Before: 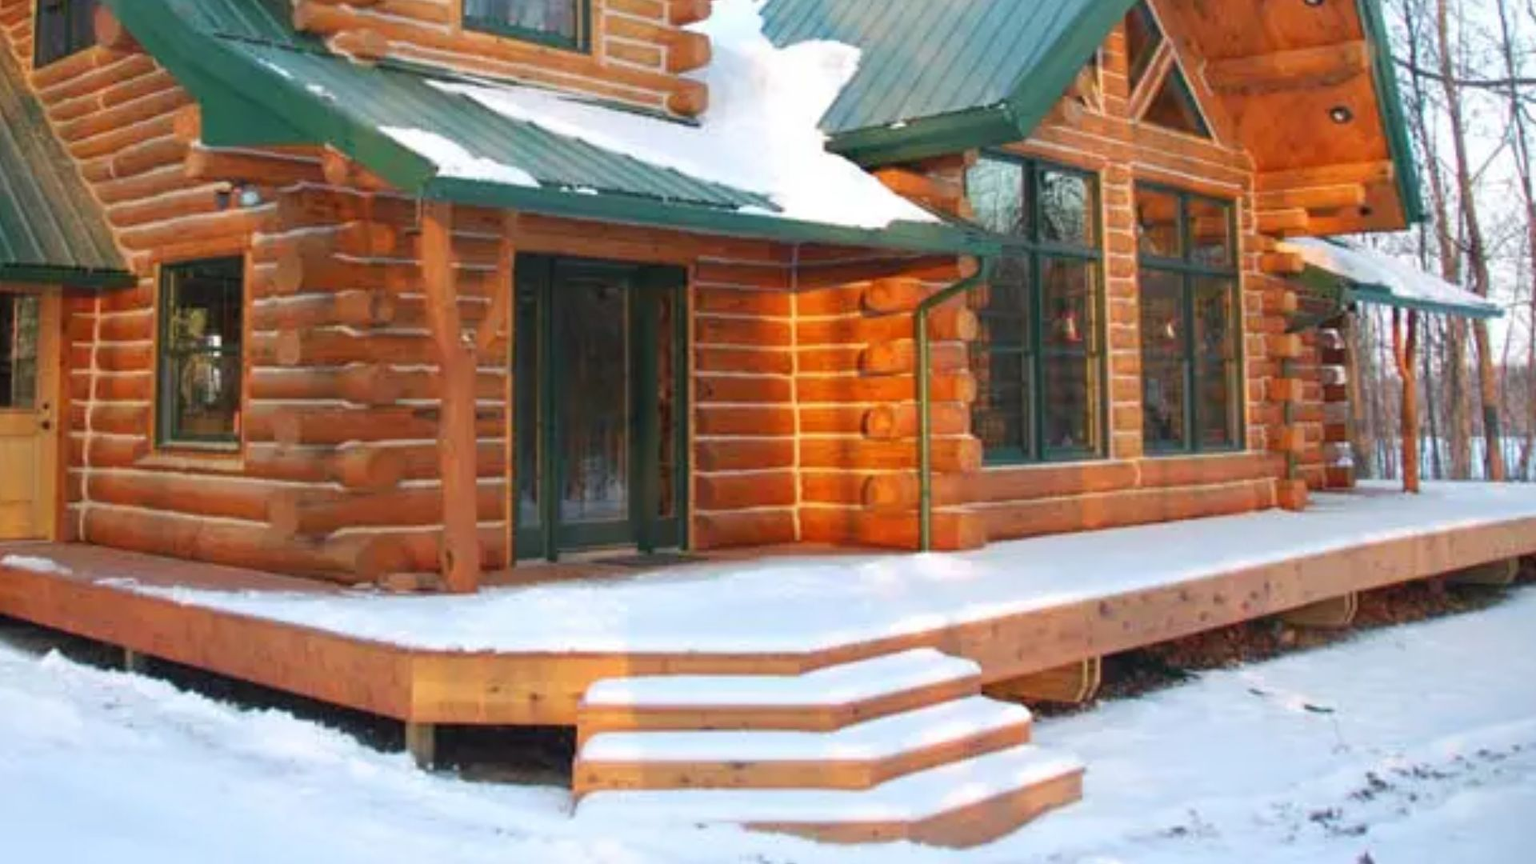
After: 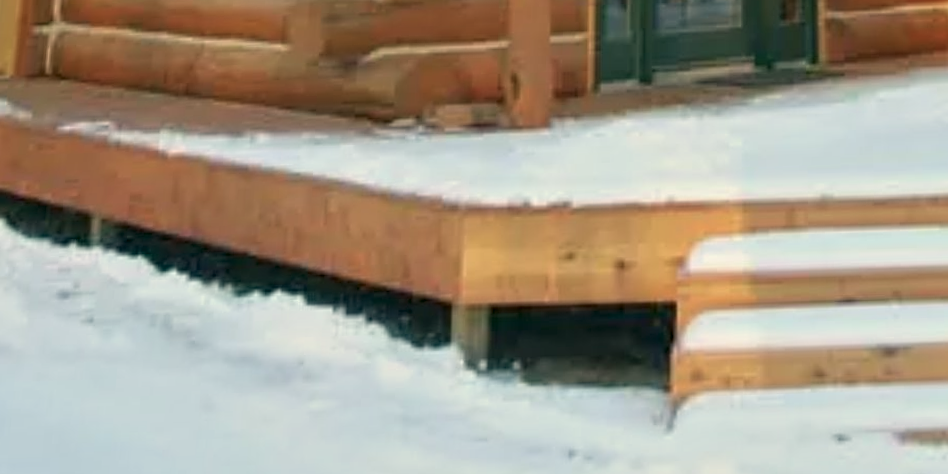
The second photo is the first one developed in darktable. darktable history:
sharpen: on, module defaults
crop and rotate: top 54.778%, right 46.61%, bottom 0.159%
exposure: black level correction 0.001, compensate highlight preservation false
color balance: input saturation 80.07%
color correction: highlights a* -0.482, highlights b* 9.48, shadows a* -9.48, shadows b* 0.803
rotate and perspective: rotation -1.68°, lens shift (vertical) -0.146, crop left 0.049, crop right 0.912, crop top 0.032, crop bottom 0.96
tone equalizer: -8 EV -0.002 EV, -7 EV 0.005 EV, -6 EV -0.009 EV, -5 EV 0.011 EV, -4 EV -0.012 EV, -3 EV 0.007 EV, -2 EV -0.062 EV, -1 EV -0.293 EV, +0 EV -0.582 EV, smoothing diameter 2%, edges refinement/feathering 20, mask exposure compensation -1.57 EV, filter diffusion 5
